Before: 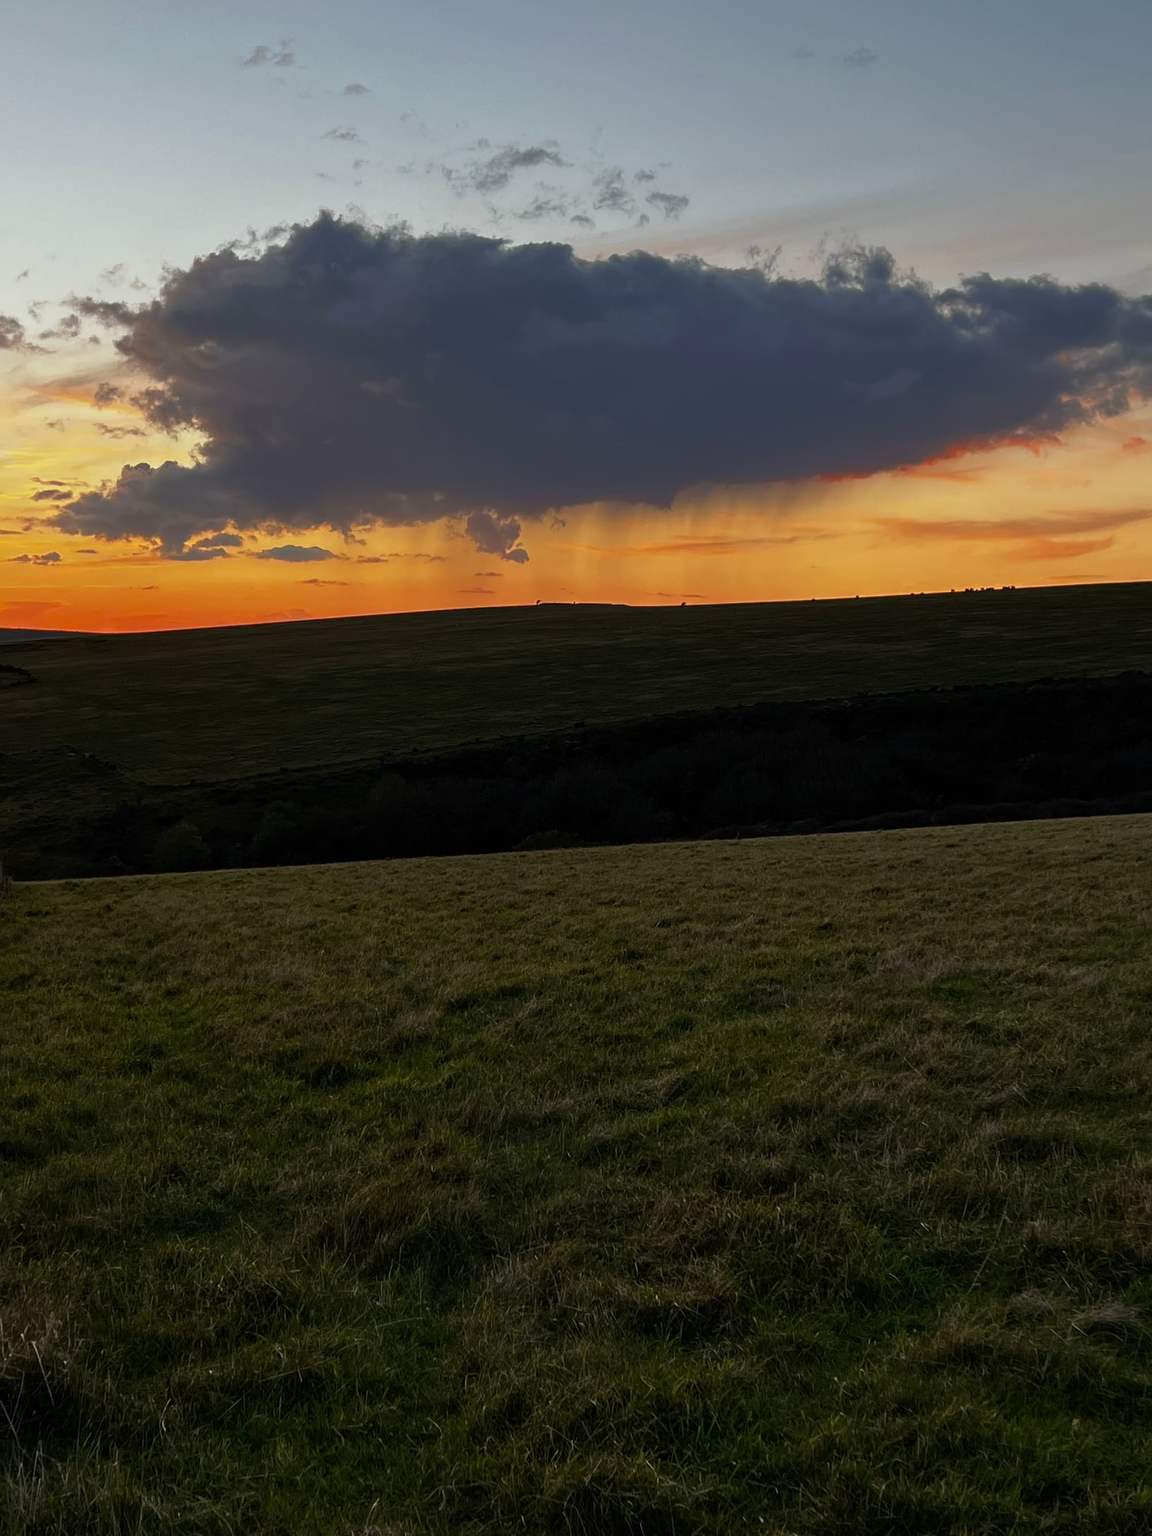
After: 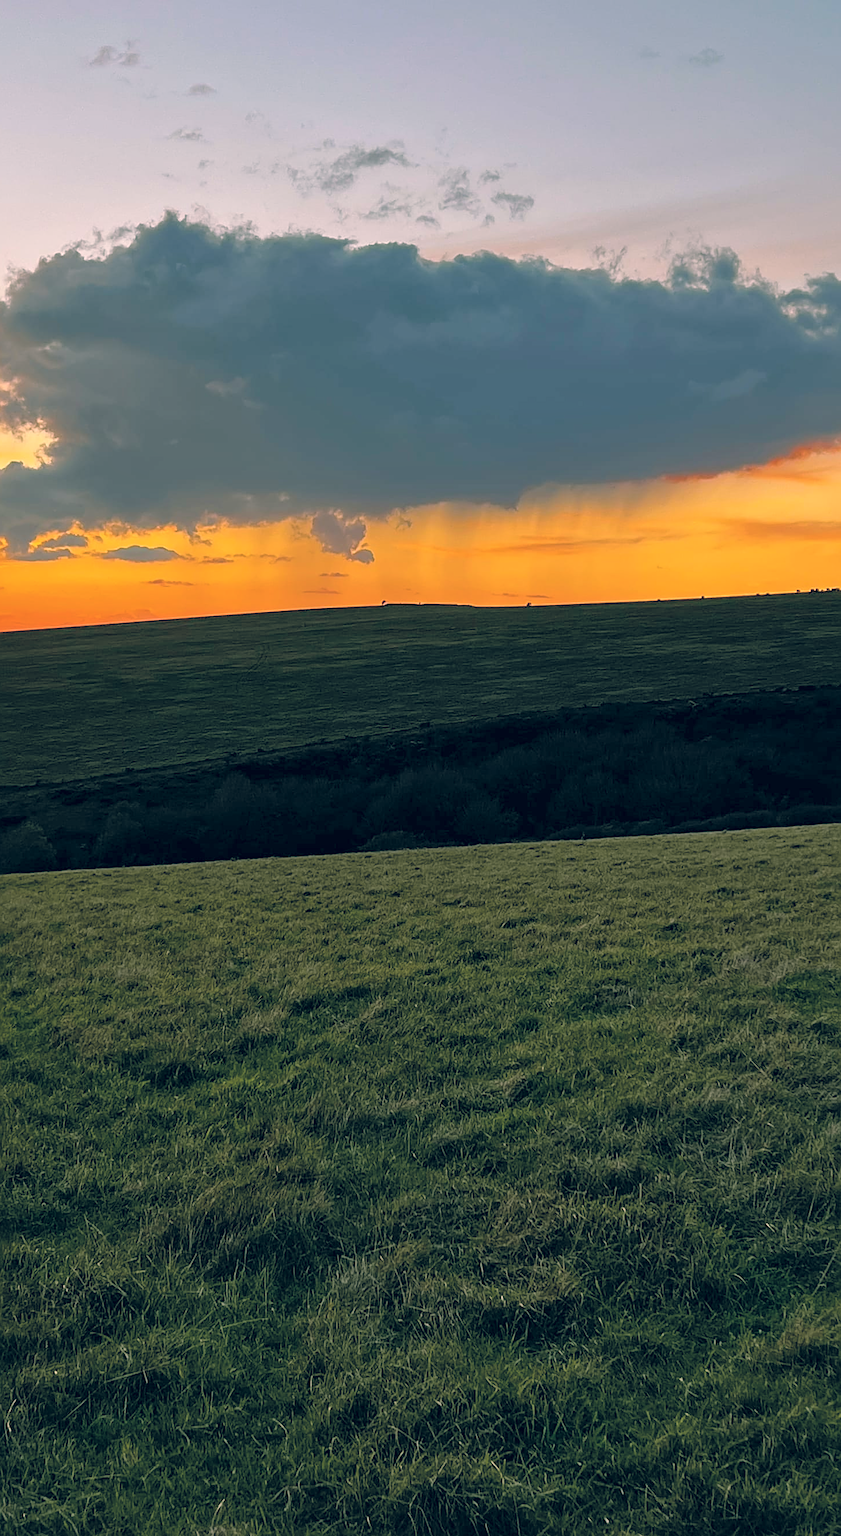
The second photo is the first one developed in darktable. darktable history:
local contrast: mode bilateral grid, contrast 20, coarseness 50, detail 119%, midtone range 0.2
color correction: highlights a* 14.37, highlights b* 5.91, shadows a* -6.17, shadows b* -15.22, saturation 0.848
color balance rgb: shadows lift › chroma 11.797%, shadows lift › hue 131.39°, power › hue 330.13°, linear chroma grading › shadows -7.56%, linear chroma grading › global chroma 9.89%, perceptual saturation grading › global saturation 29.913%
crop: left 13.469%, right 13.503%
contrast brightness saturation: brightness 0.273
sharpen: on, module defaults
